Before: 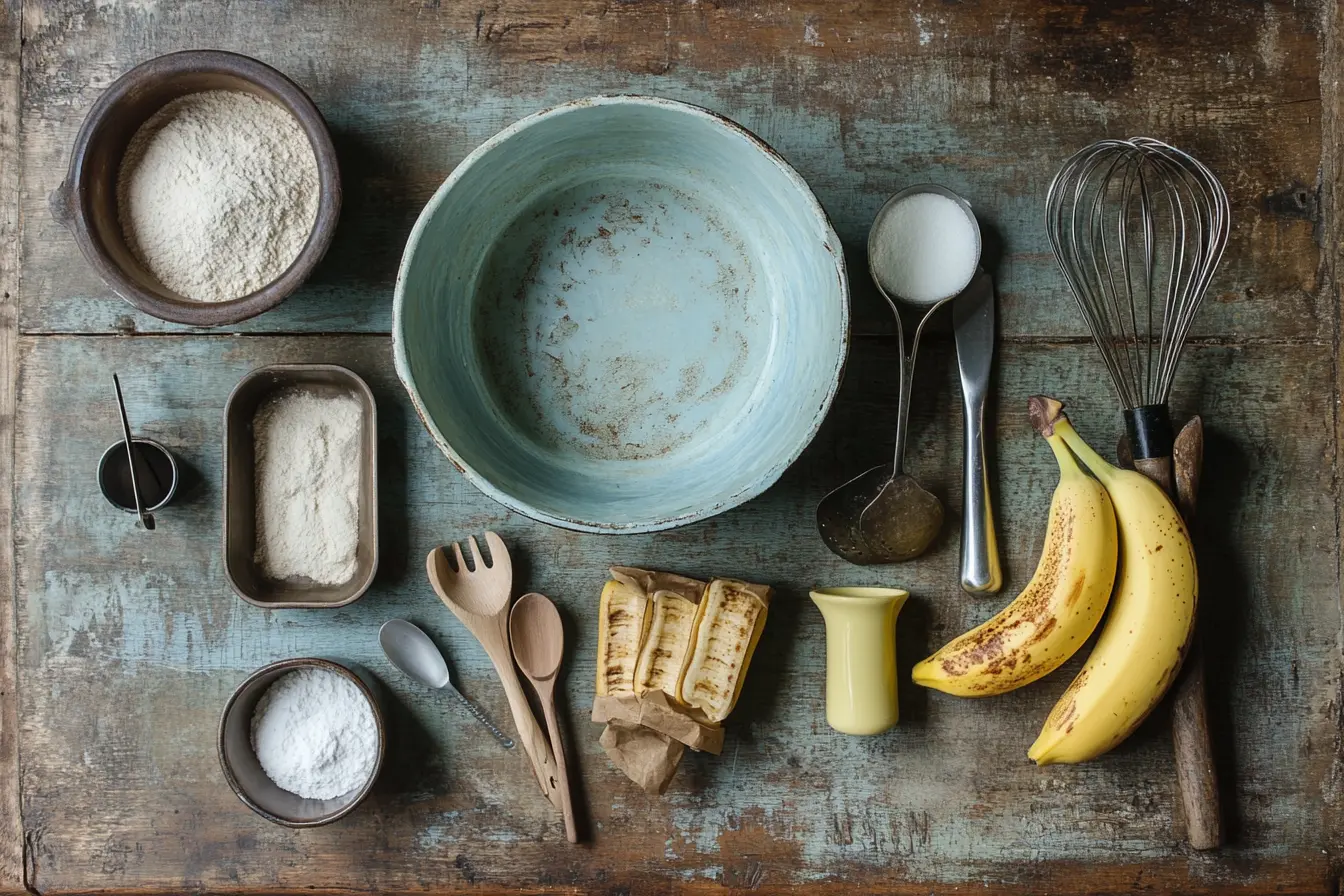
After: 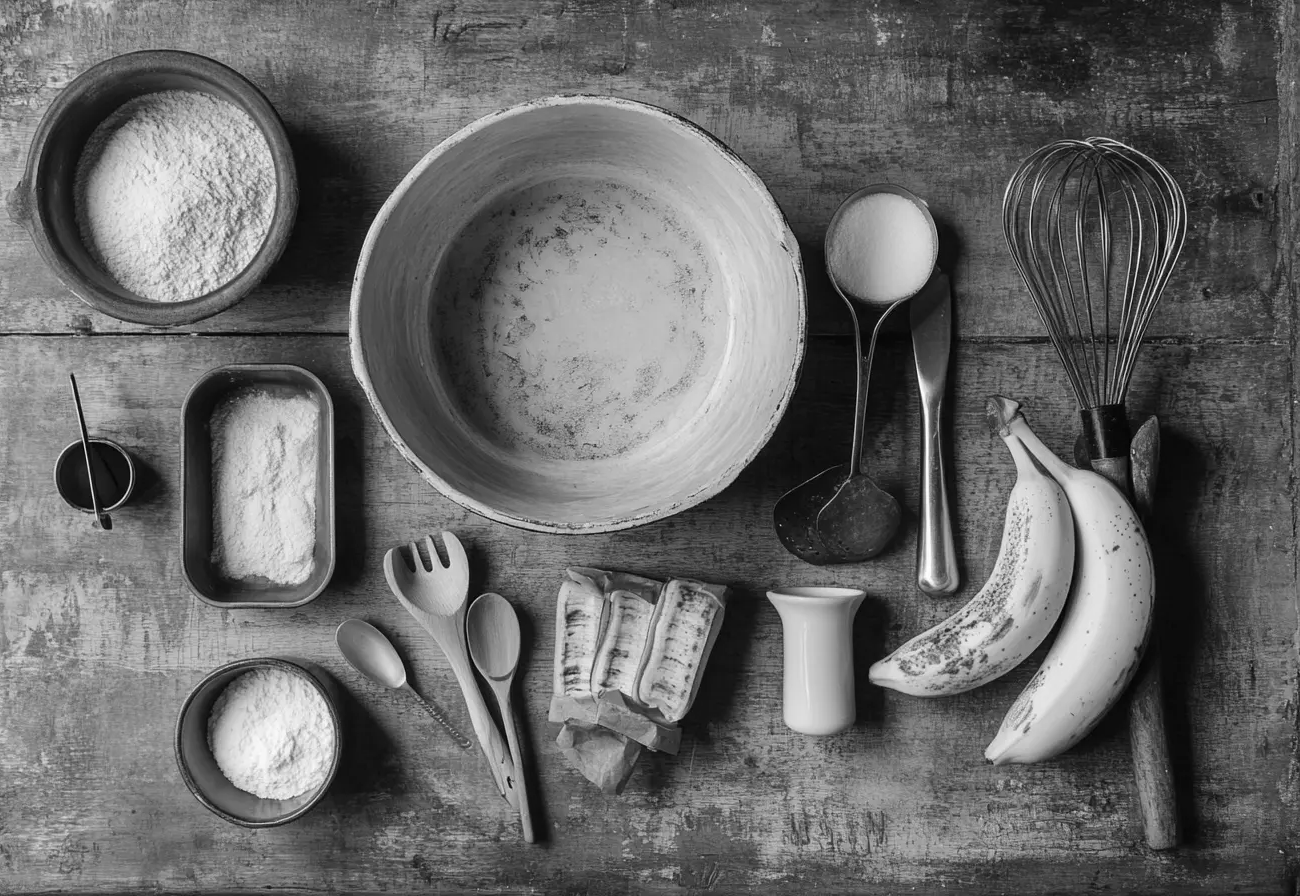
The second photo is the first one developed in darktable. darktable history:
monochrome: on, module defaults
crop and rotate: left 3.238%
